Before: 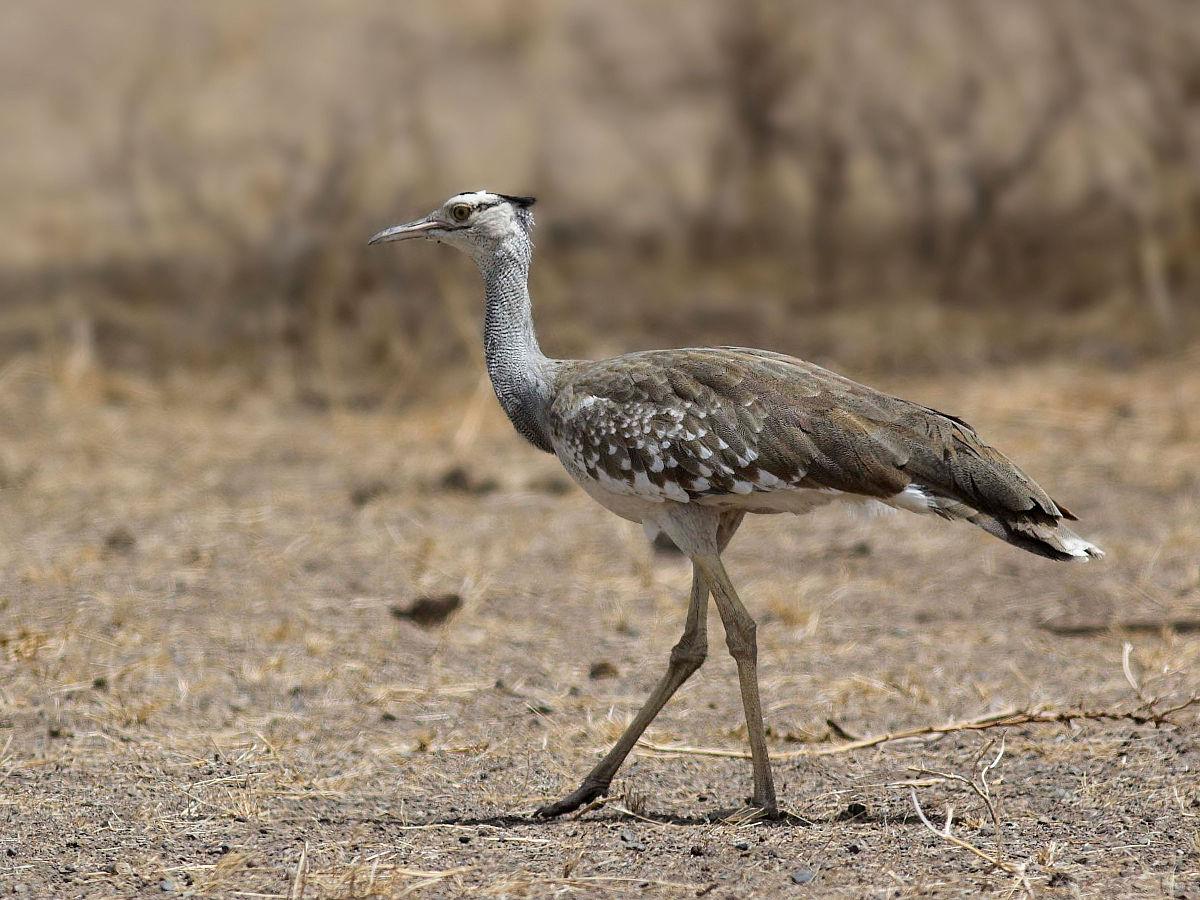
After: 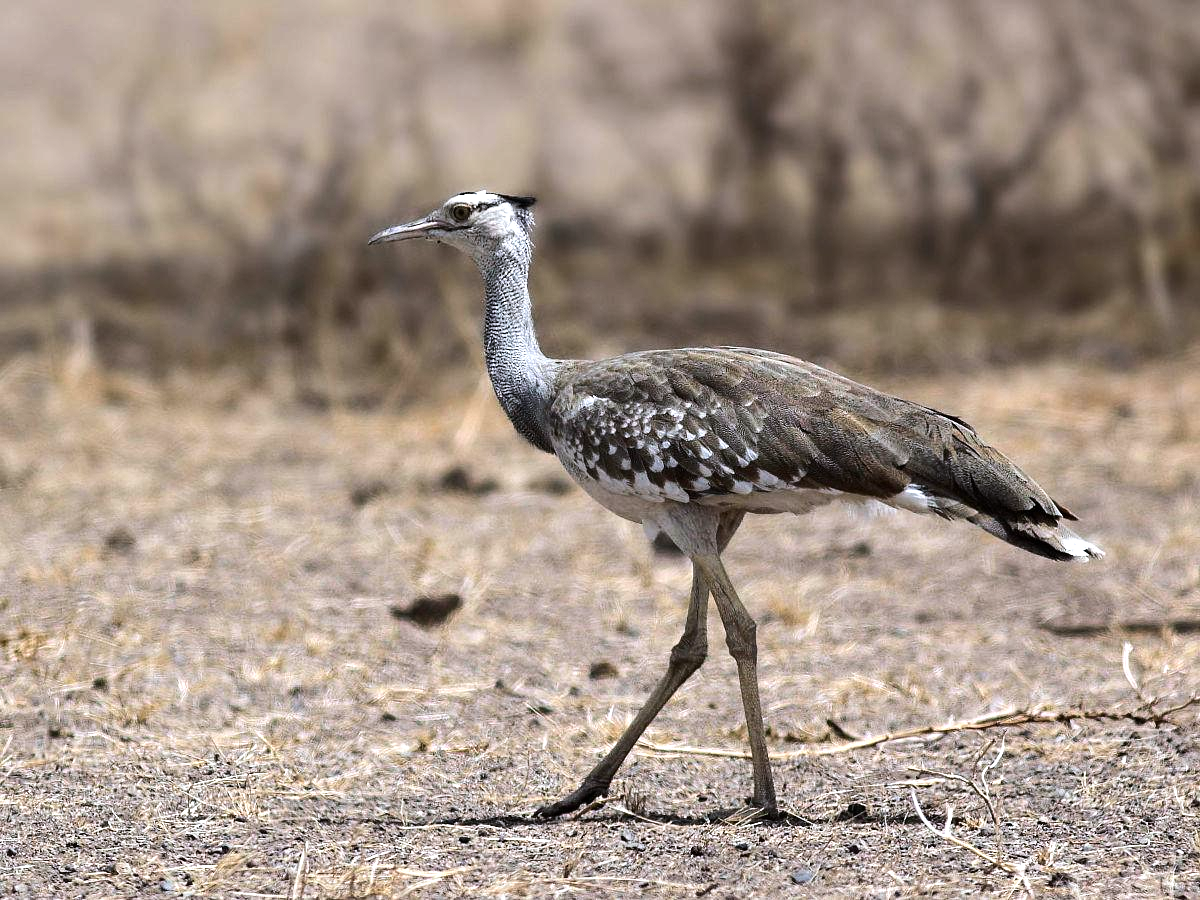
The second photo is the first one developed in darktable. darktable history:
color calibration: illuminant as shot in camera, x 0.358, y 0.373, temperature 4628.91 K
tone equalizer: -8 EV -0.75 EV, -7 EV -0.7 EV, -6 EV -0.6 EV, -5 EV -0.4 EV, -3 EV 0.4 EV, -2 EV 0.6 EV, -1 EV 0.7 EV, +0 EV 0.75 EV, edges refinement/feathering 500, mask exposure compensation -1.57 EV, preserve details no
